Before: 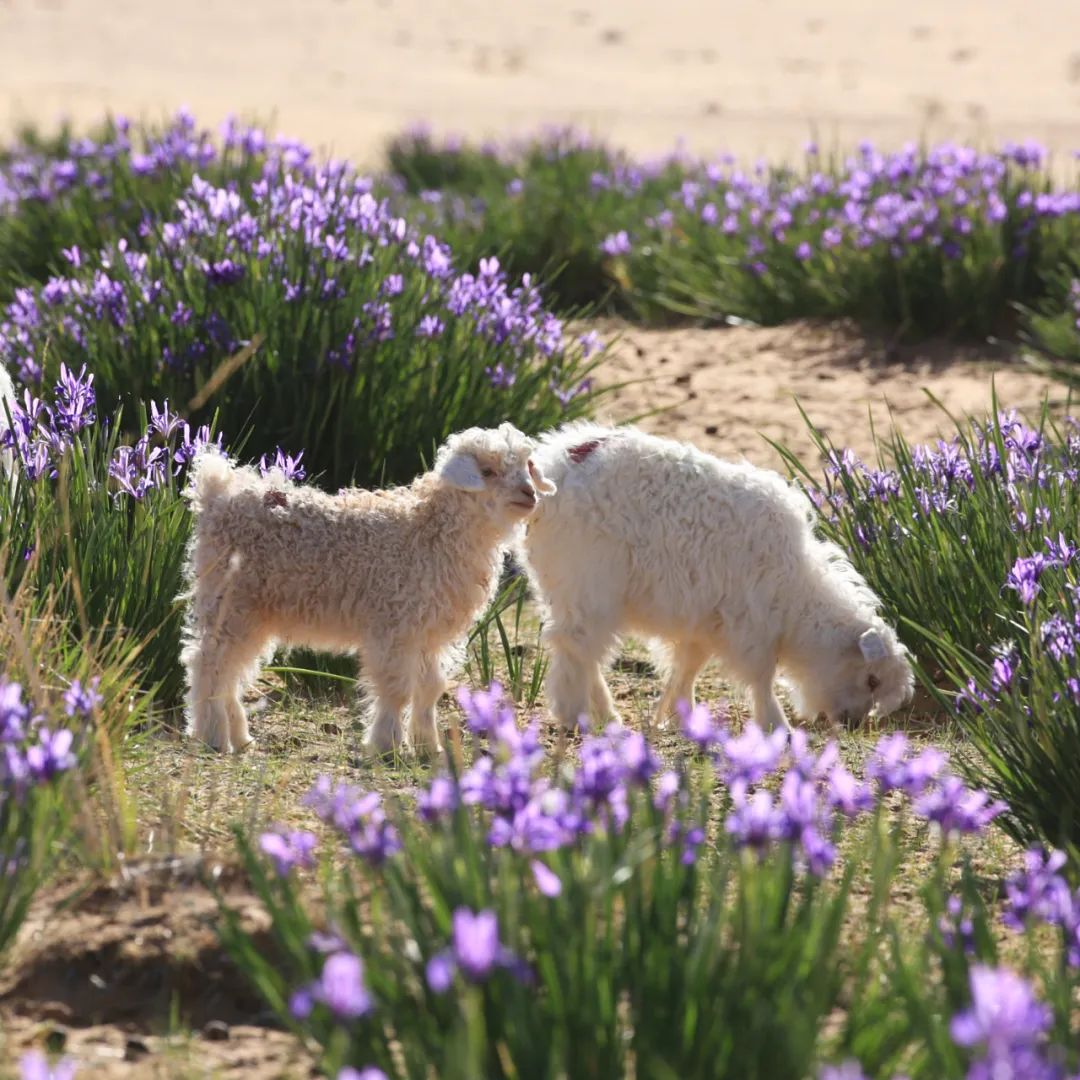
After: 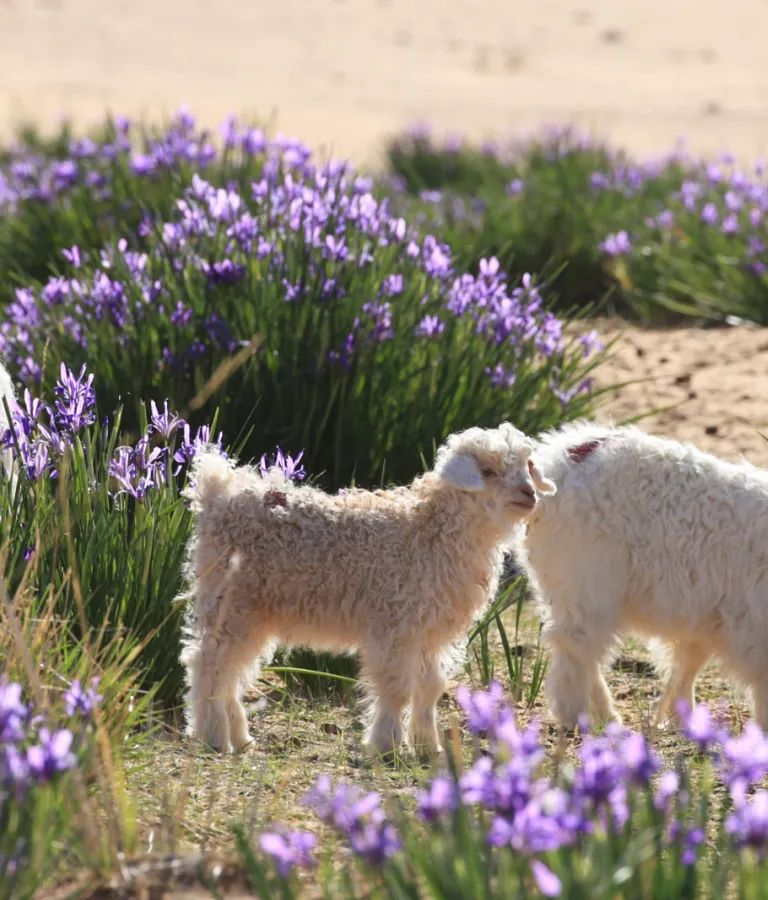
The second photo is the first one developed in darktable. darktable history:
crop: right 28.885%, bottom 16.626%
exposure: compensate highlight preservation false
